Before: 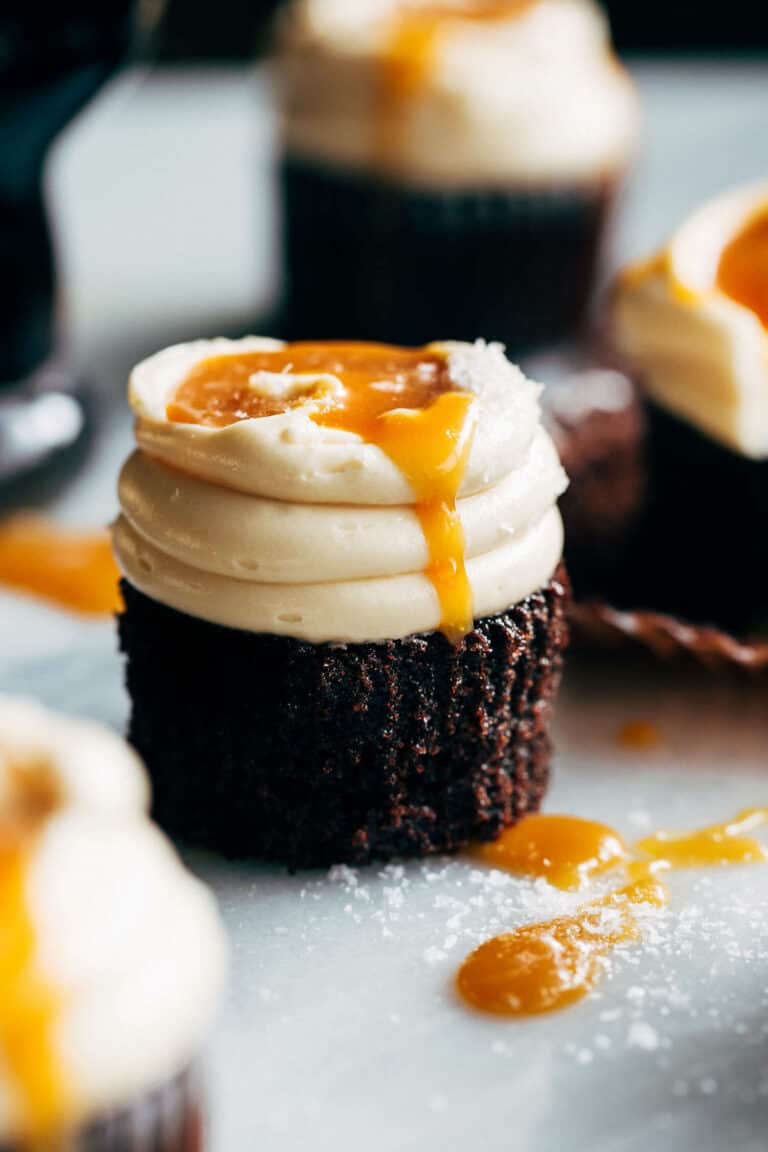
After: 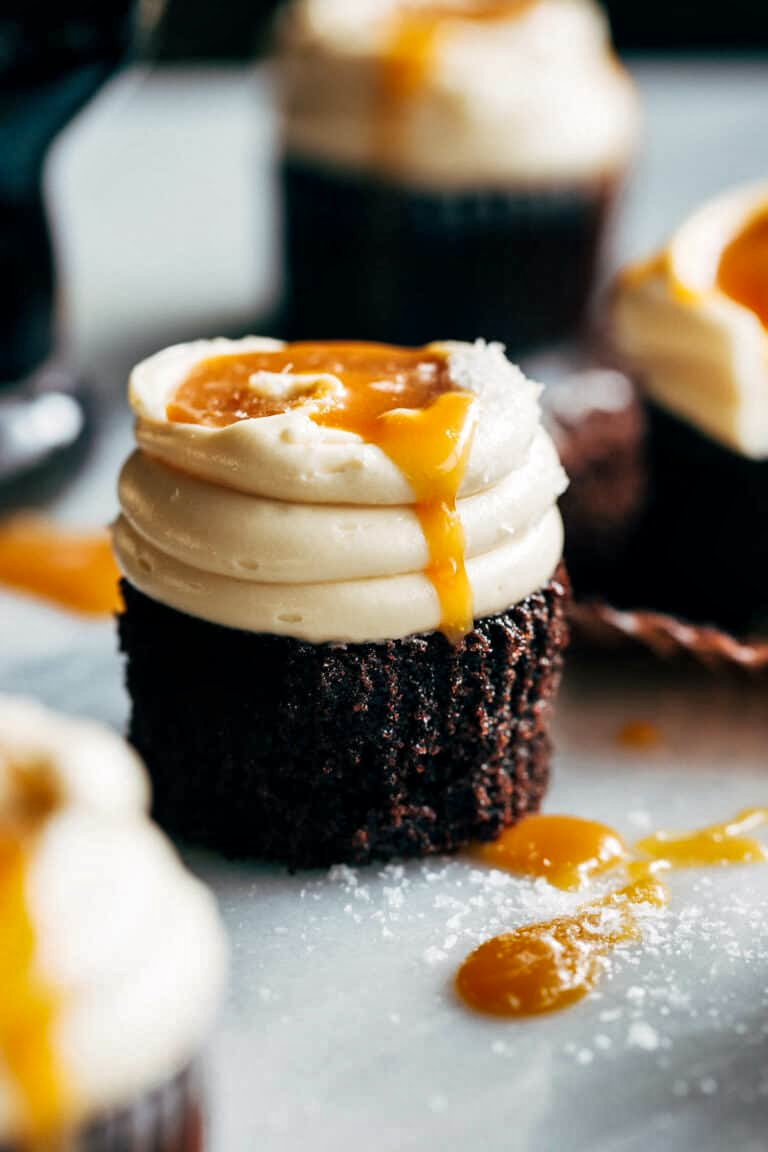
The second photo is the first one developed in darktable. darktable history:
shadows and highlights: low approximation 0.01, soften with gaussian
local contrast: mode bilateral grid, contrast 20, coarseness 49, detail 119%, midtone range 0.2
